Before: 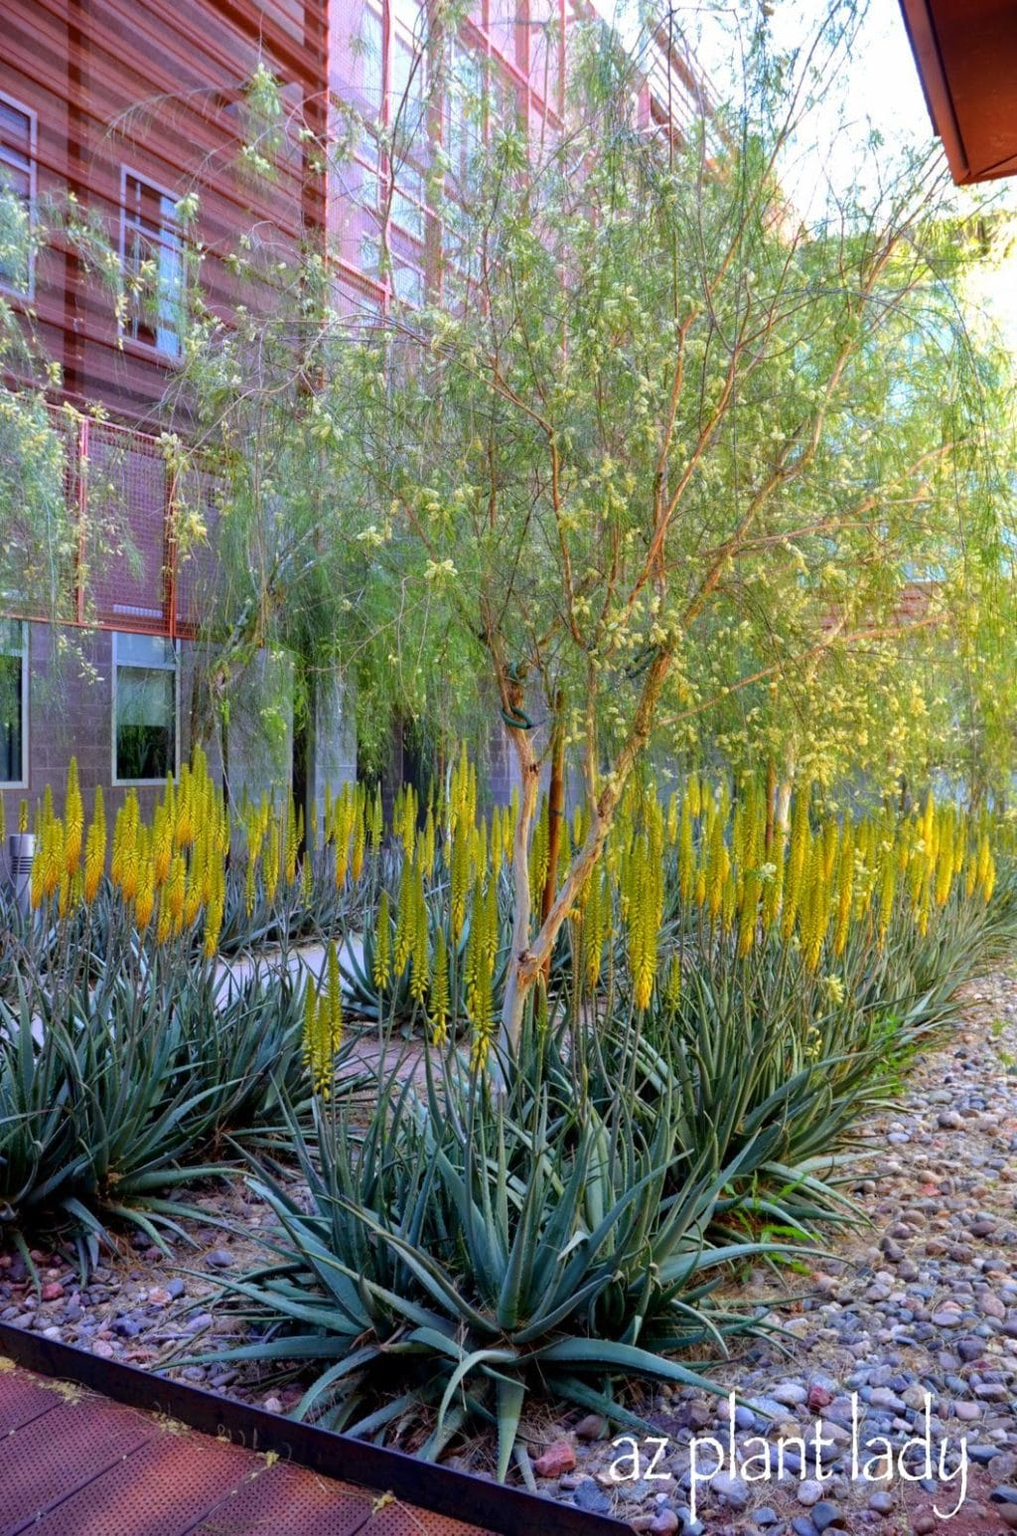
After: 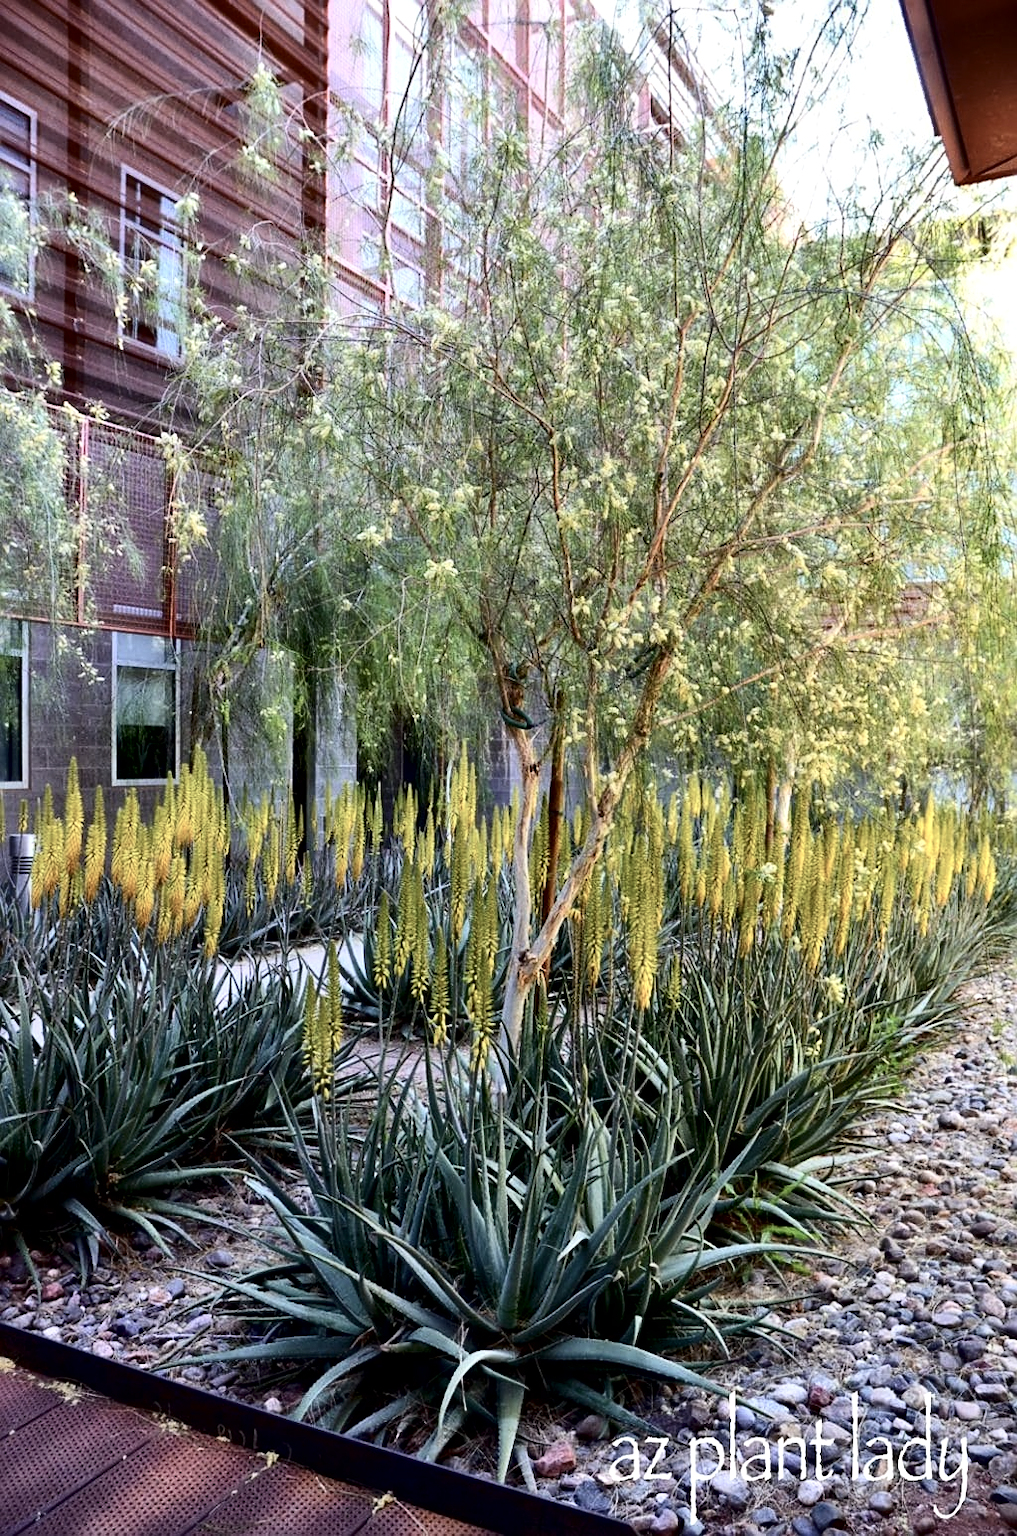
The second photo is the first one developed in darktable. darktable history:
sharpen: on, module defaults
contrast brightness saturation: contrast 0.25, saturation -0.31
contrast equalizer: y [[0.514, 0.573, 0.581, 0.508, 0.5, 0.5], [0.5 ×6], [0.5 ×6], [0 ×6], [0 ×6]]
